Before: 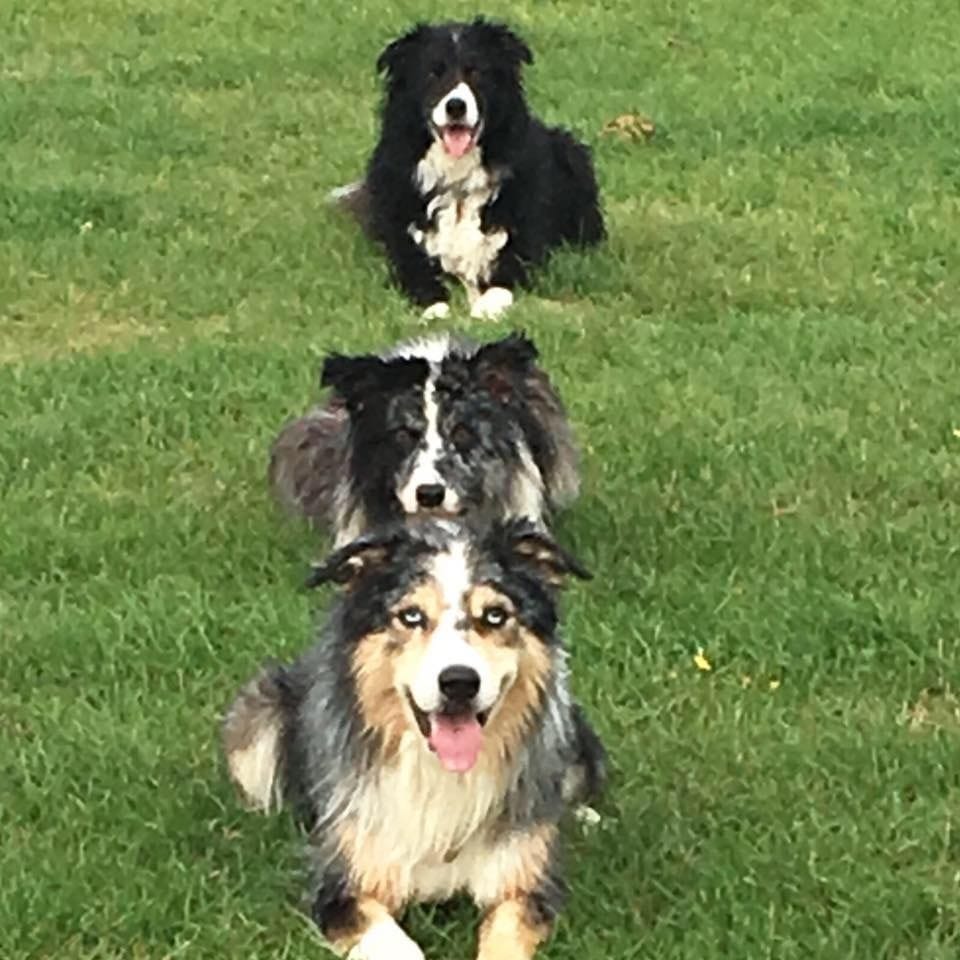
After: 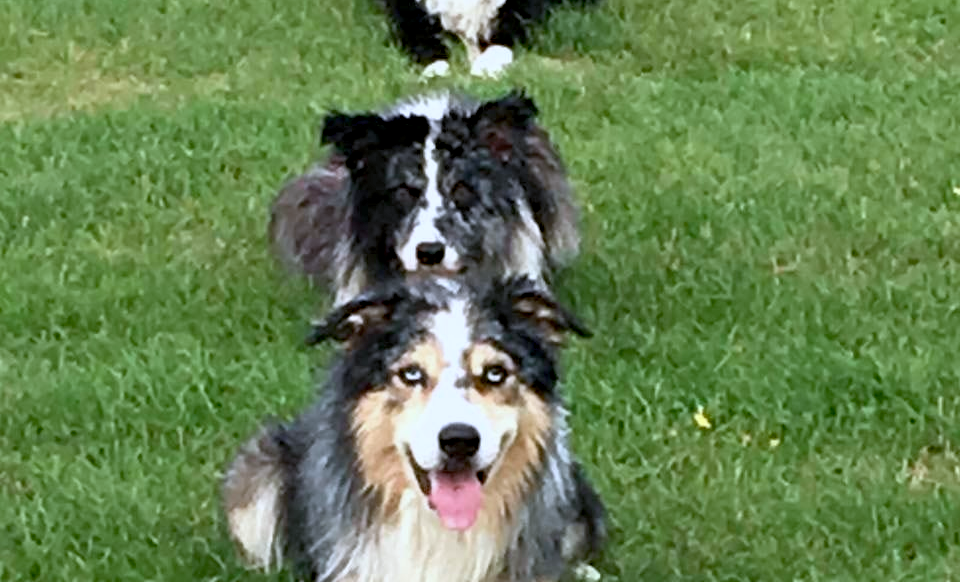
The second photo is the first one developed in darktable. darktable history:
exposure: black level correction 0.01, exposure 0.006 EV, compensate highlight preservation false
crop and rotate: top 25.284%, bottom 14.028%
color calibration: output R [0.994, 0.059, -0.119, 0], output G [-0.036, 1.09, -0.119, 0], output B [0.078, -0.108, 0.961, 0], illuminant custom, x 0.373, y 0.388, temperature 4241.93 K
